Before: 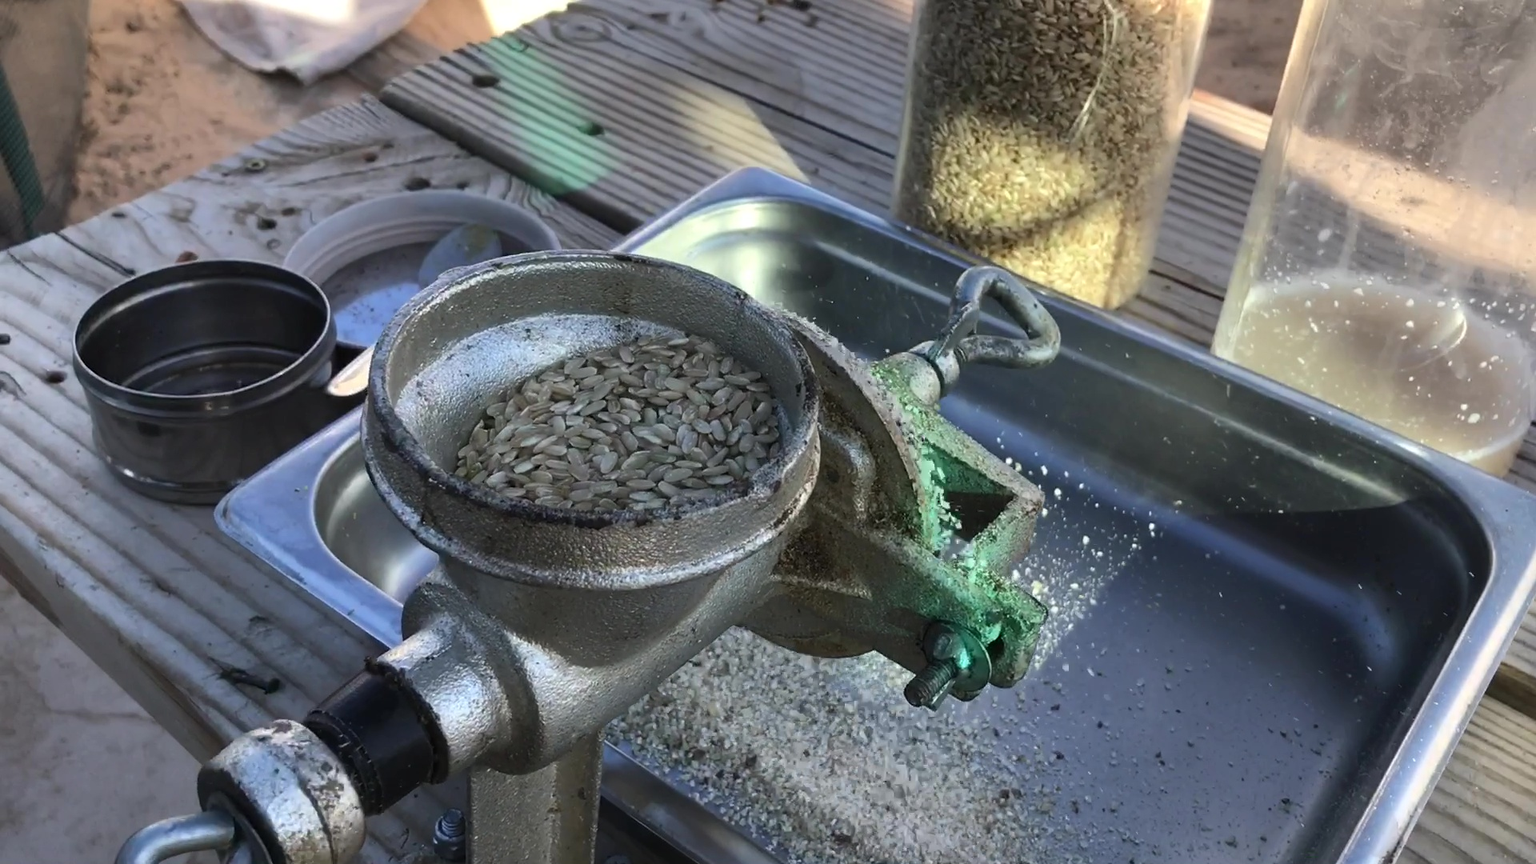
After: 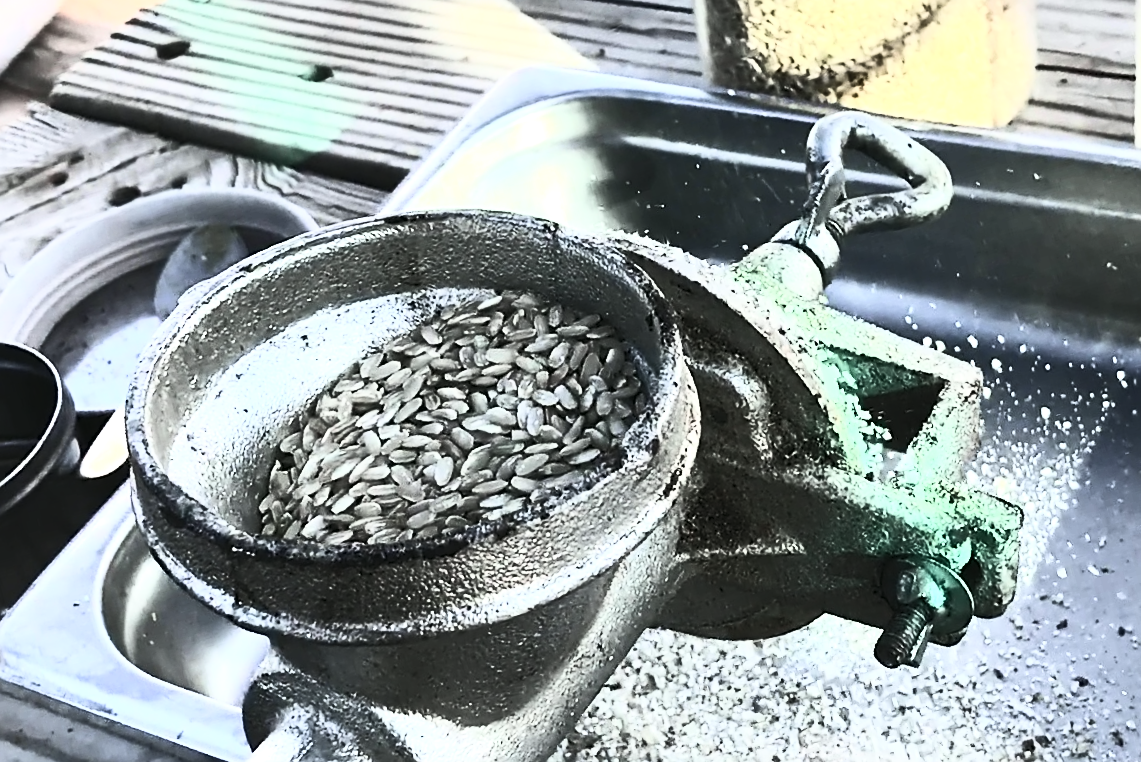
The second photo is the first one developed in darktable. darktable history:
crop and rotate: left 13.342%, right 19.991%
white balance: emerald 1
rotate and perspective: rotation -14.8°, crop left 0.1, crop right 0.903, crop top 0.25, crop bottom 0.748
tone equalizer: -8 EV -1.08 EV, -7 EV -1.01 EV, -6 EV -0.867 EV, -5 EV -0.578 EV, -3 EV 0.578 EV, -2 EV 0.867 EV, -1 EV 1.01 EV, +0 EV 1.08 EV, edges refinement/feathering 500, mask exposure compensation -1.57 EV, preserve details no
sharpen: on, module defaults
velvia: strength 17%
contrast brightness saturation: contrast 0.57, brightness 0.57, saturation -0.34
tone curve: curves: ch0 [(0, 0.01) (0.037, 0.032) (0.131, 0.108) (0.275, 0.256) (0.483, 0.512) (0.61, 0.665) (0.696, 0.742) (0.792, 0.819) (0.911, 0.925) (0.997, 0.995)]; ch1 [(0, 0) (0.308, 0.29) (0.425, 0.411) (0.492, 0.488) (0.507, 0.503) (0.53, 0.532) (0.573, 0.586) (0.683, 0.702) (0.746, 0.77) (1, 1)]; ch2 [(0, 0) (0.246, 0.233) (0.36, 0.352) (0.415, 0.415) (0.485, 0.487) (0.502, 0.504) (0.525, 0.518) (0.539, 0.539) (0.587, 0.594) (0.636, 0.652) (0.711, 0.729) (0.845, 0.855) (0.998, 0.977)], color space Lab, independent channels, preserve colors none
